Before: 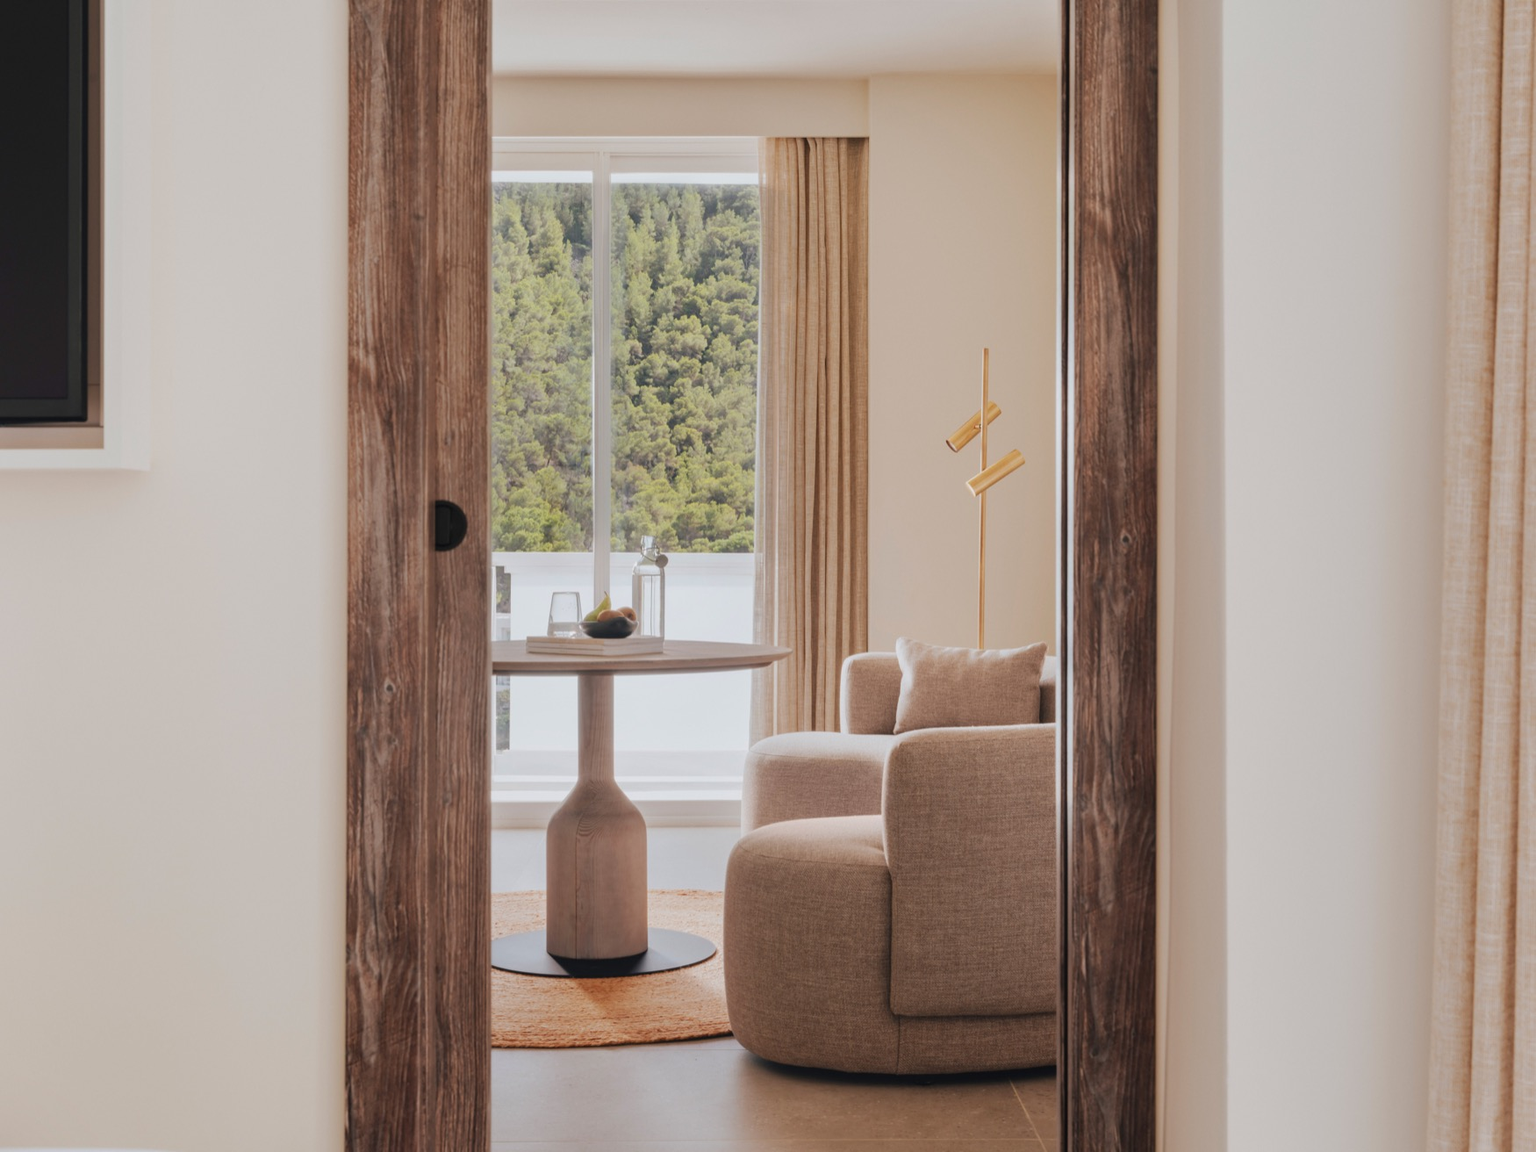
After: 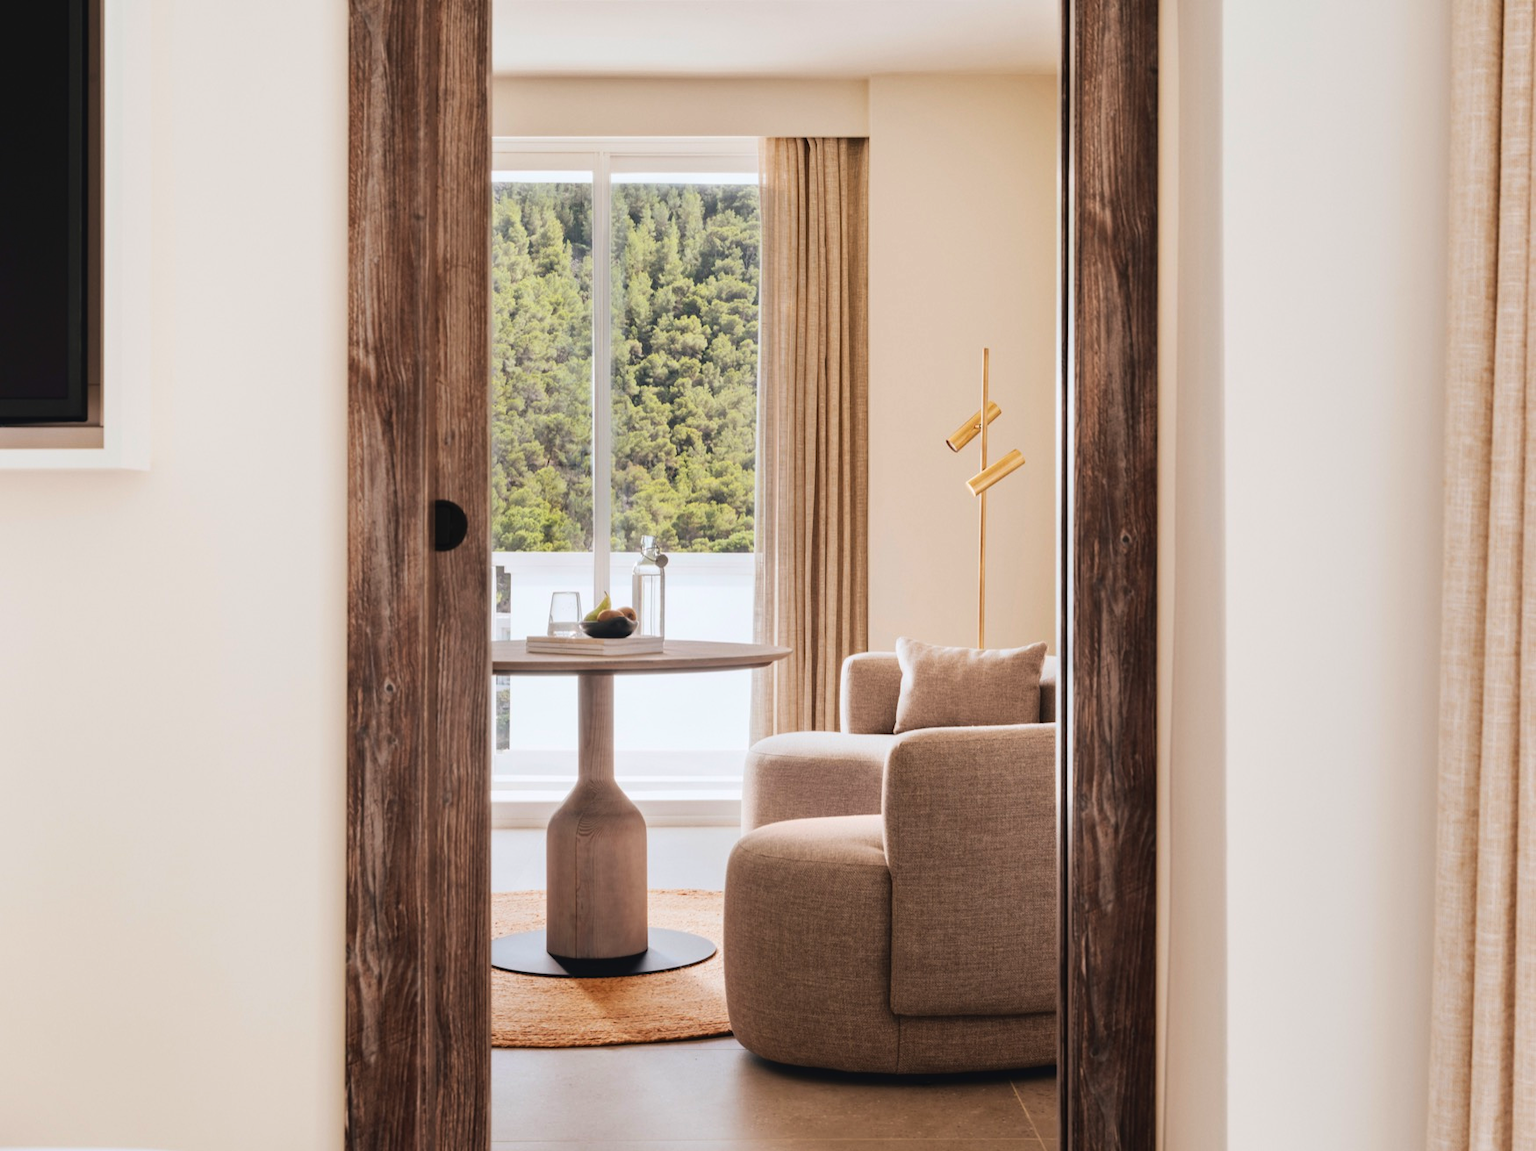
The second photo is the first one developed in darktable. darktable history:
color balance rgb: shadows lift › luminance -10%, power › luminance -9%, linear chroma grading › global chroma 10%, global vibrance 10%, contrast 15%, saturation formula JzAzBz (2021)
tone curve: curves: ch0 [(0, 0.028) (0.138, 0.156) (0.468, 0.516) (0.754, 0.823) (1, 1)], color space Lab, linked channels, preserve colors none
